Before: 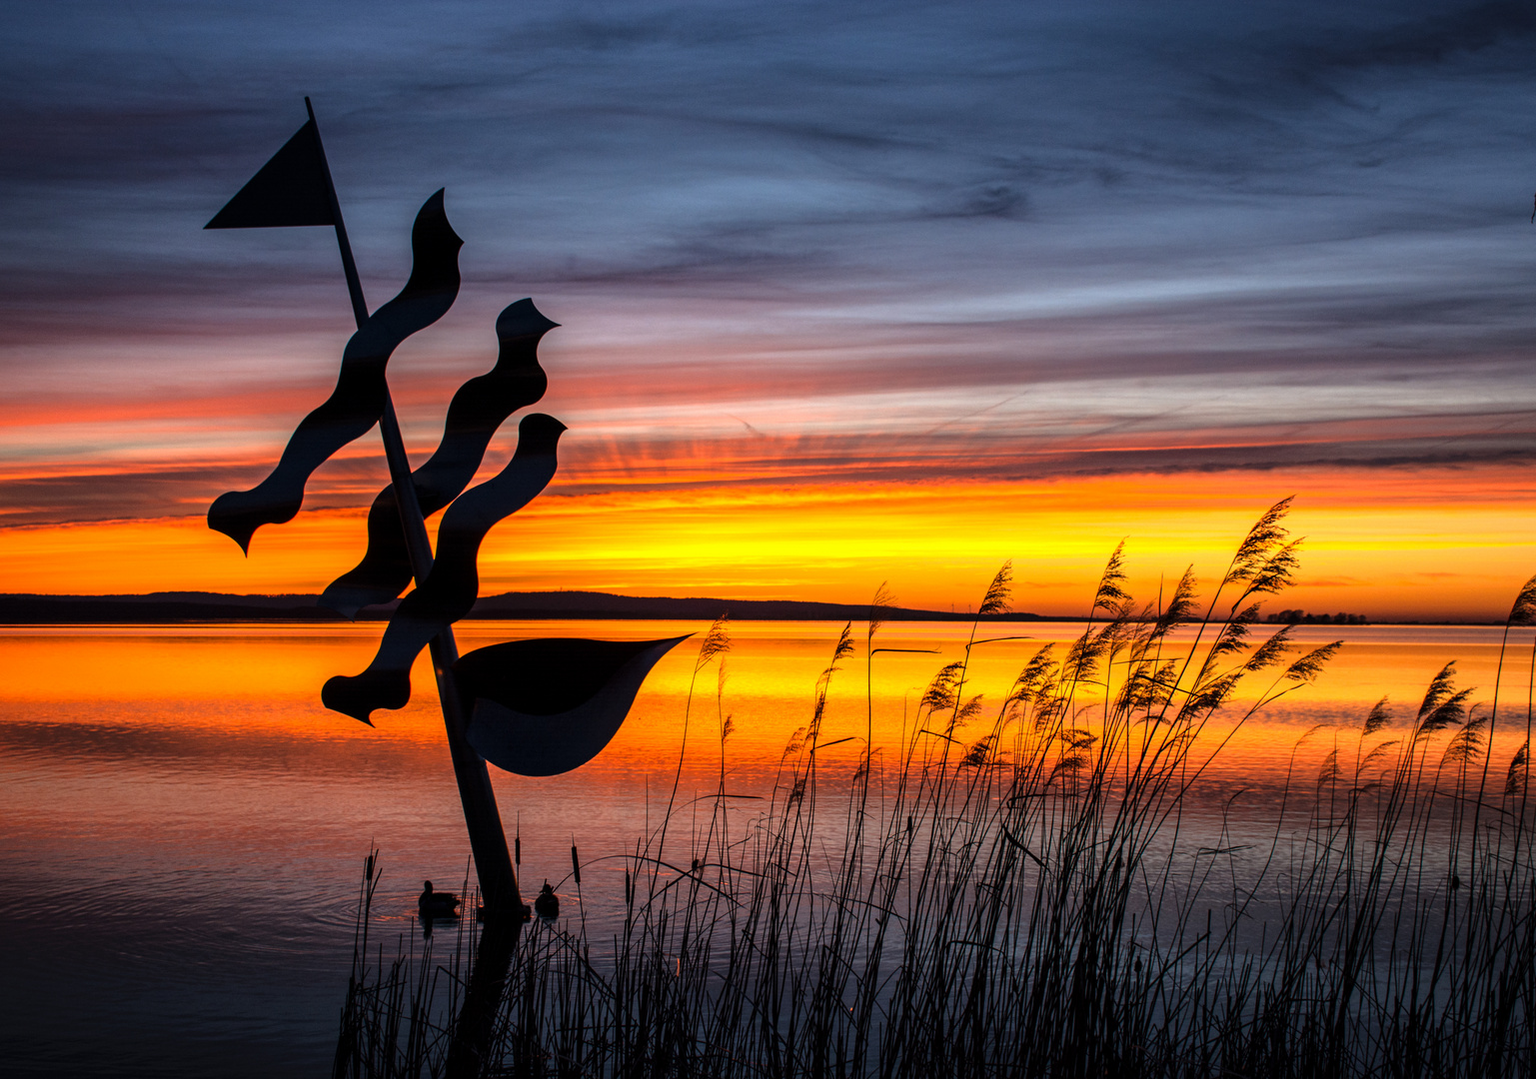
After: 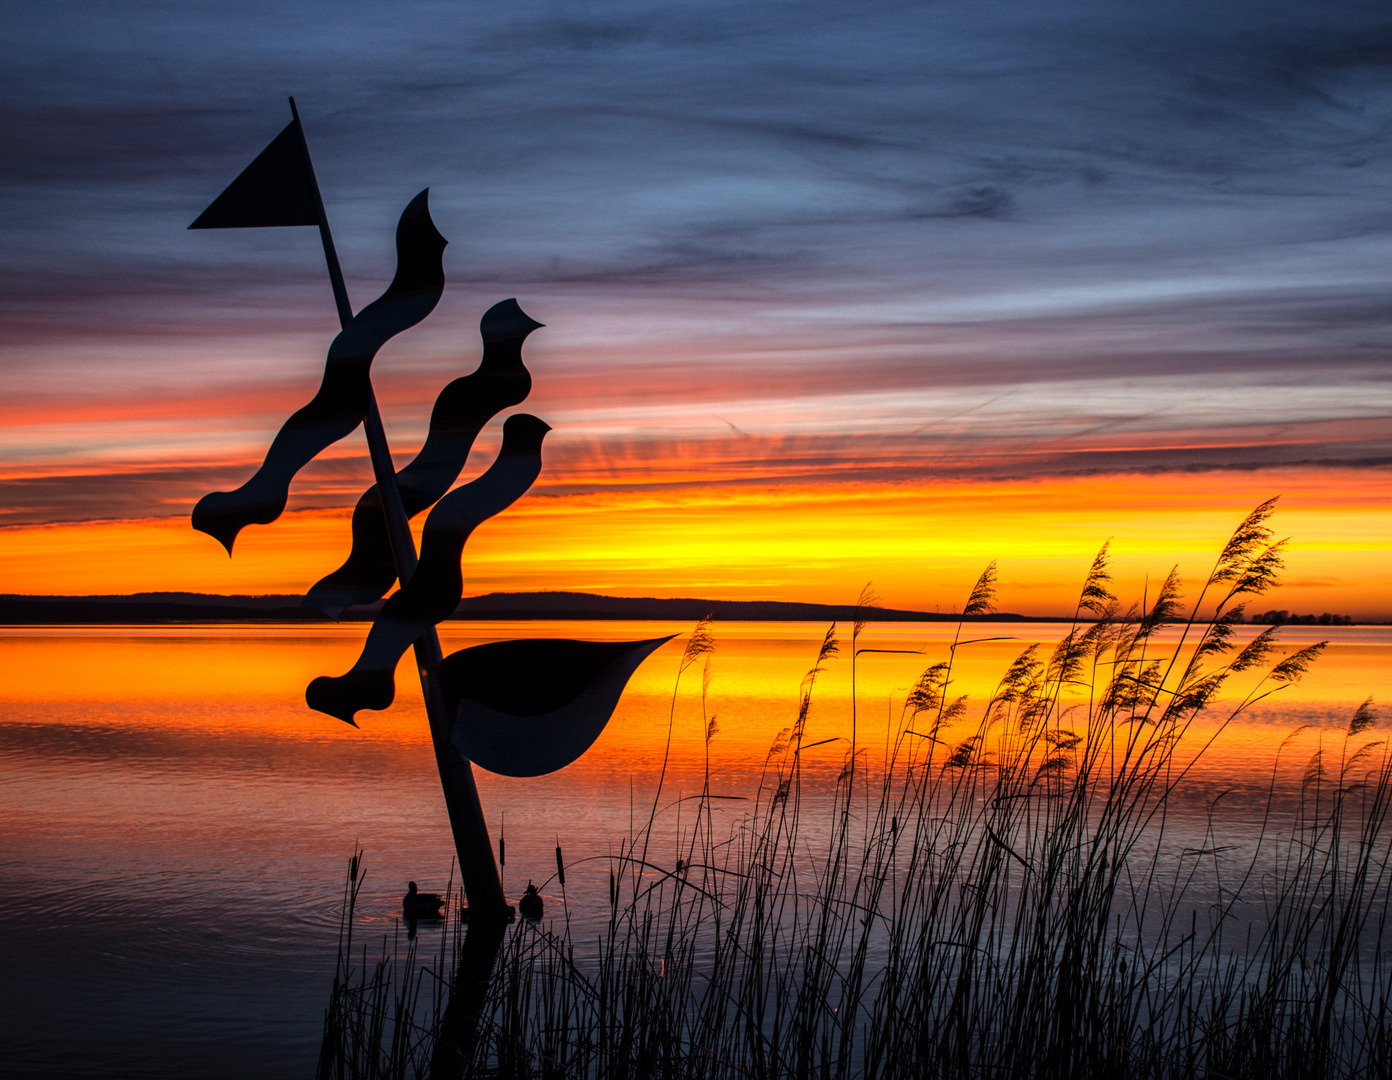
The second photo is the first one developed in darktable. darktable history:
crop and rotate: left 1.05%, right 8.346%
